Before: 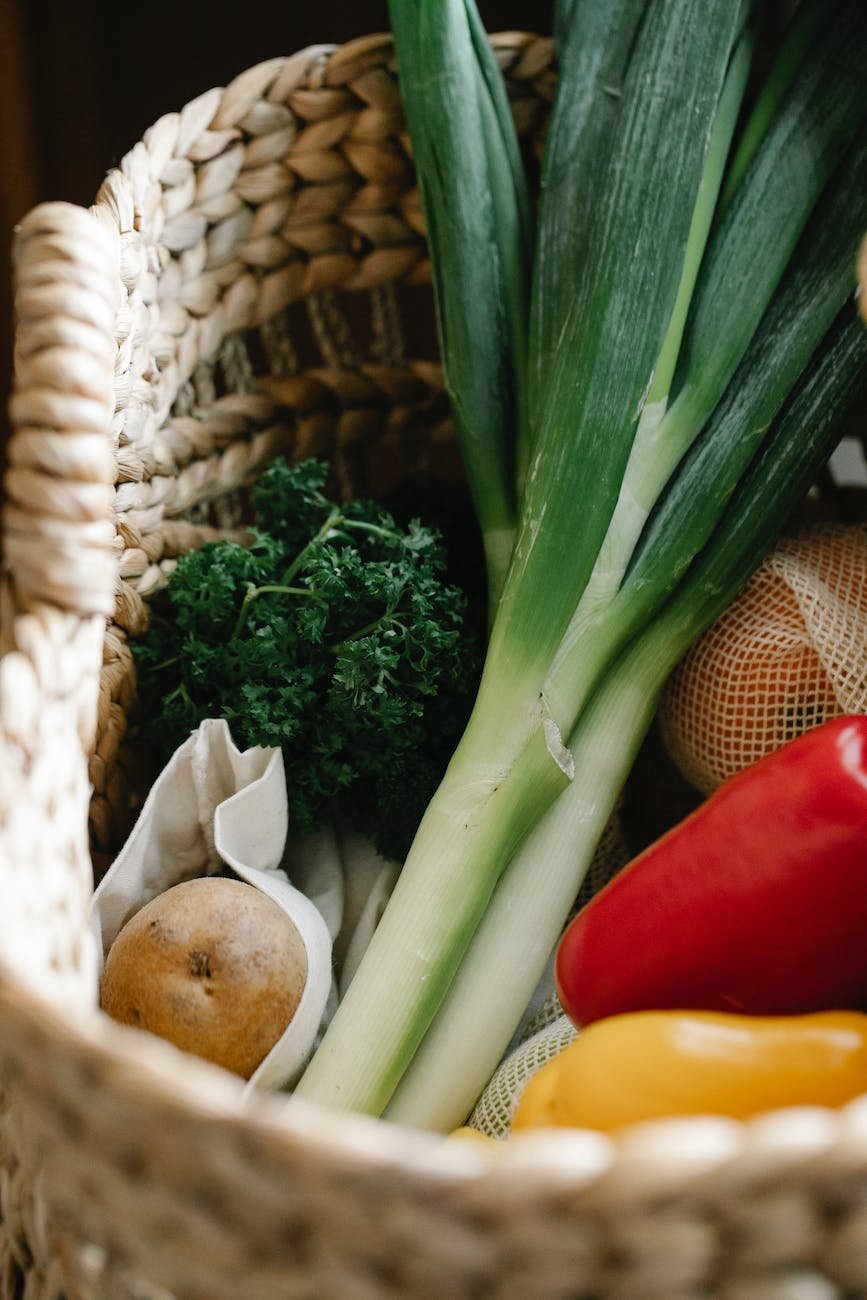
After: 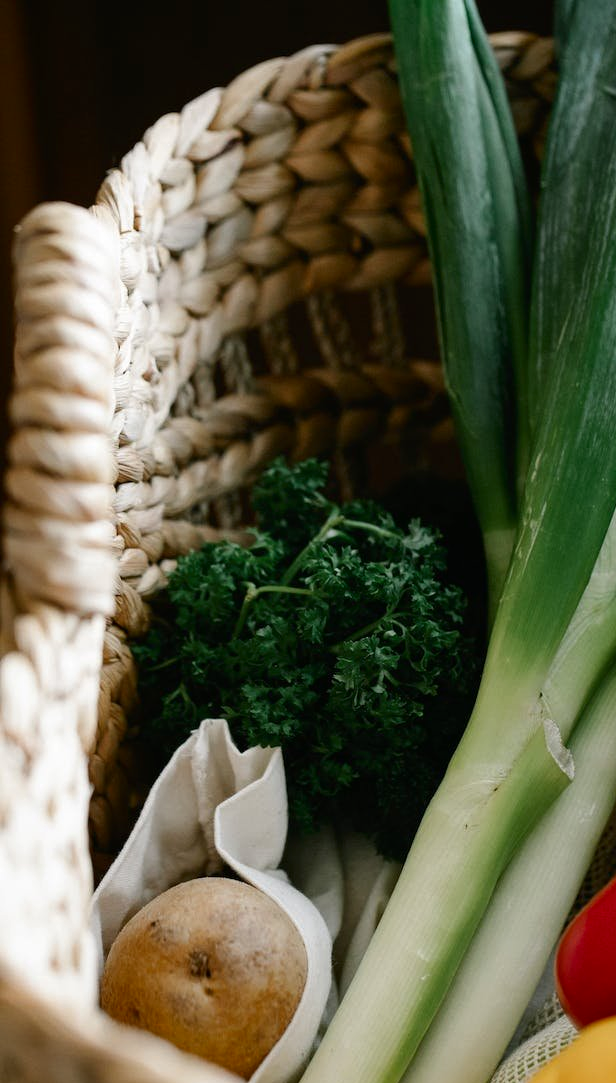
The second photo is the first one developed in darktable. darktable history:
crop: right 28.885%, bottom 16.626%
contrast brightness saturation: brightness -0.09
